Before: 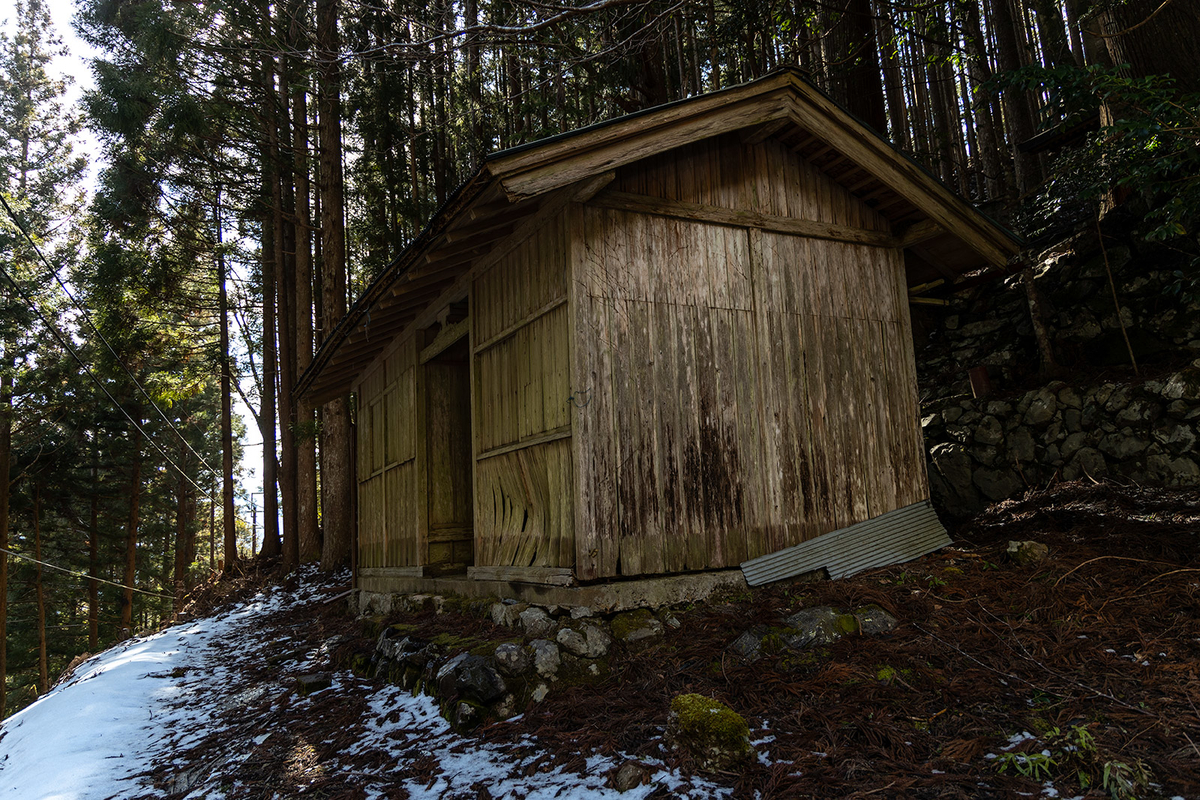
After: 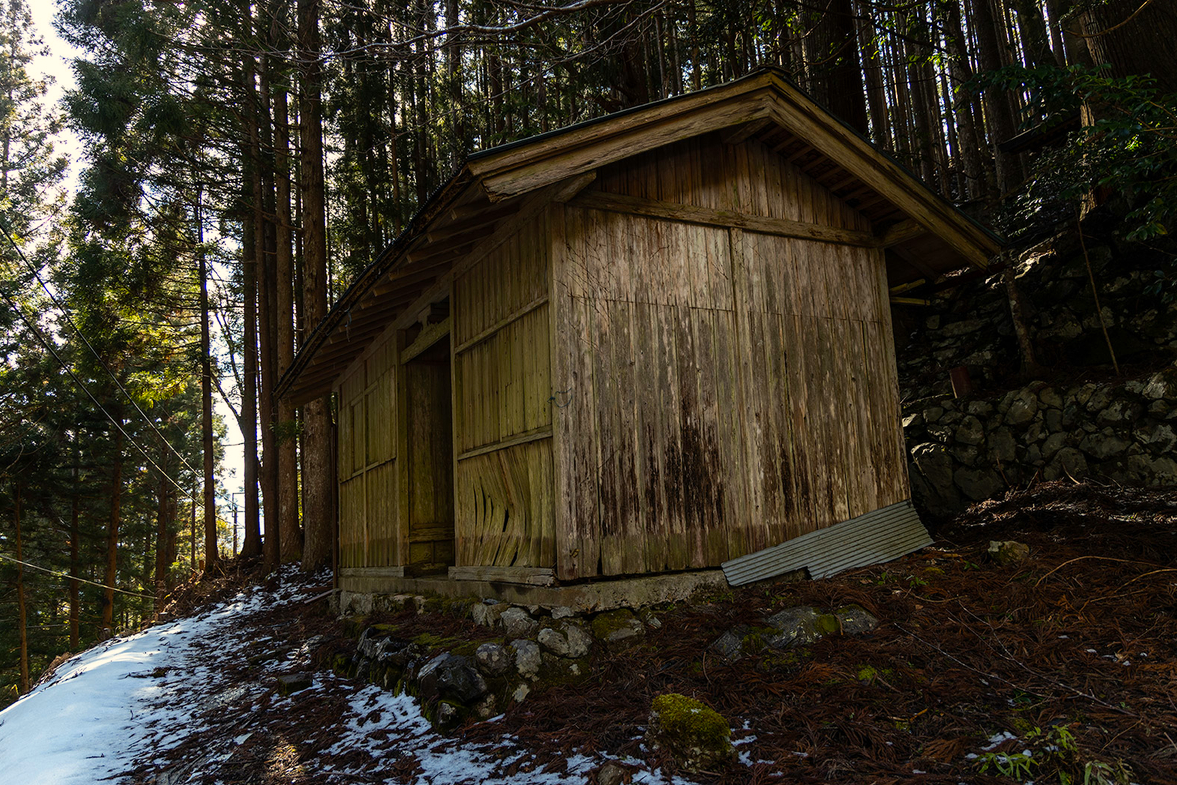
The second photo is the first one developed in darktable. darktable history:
crop: left 1.627%, right 0.281%, bottom 1.816%
color balance rgb: highlights gain › chroma 2.996%, highlights gain › hue 78.39°, perceptual saturation grading › global saturation 19.28%
